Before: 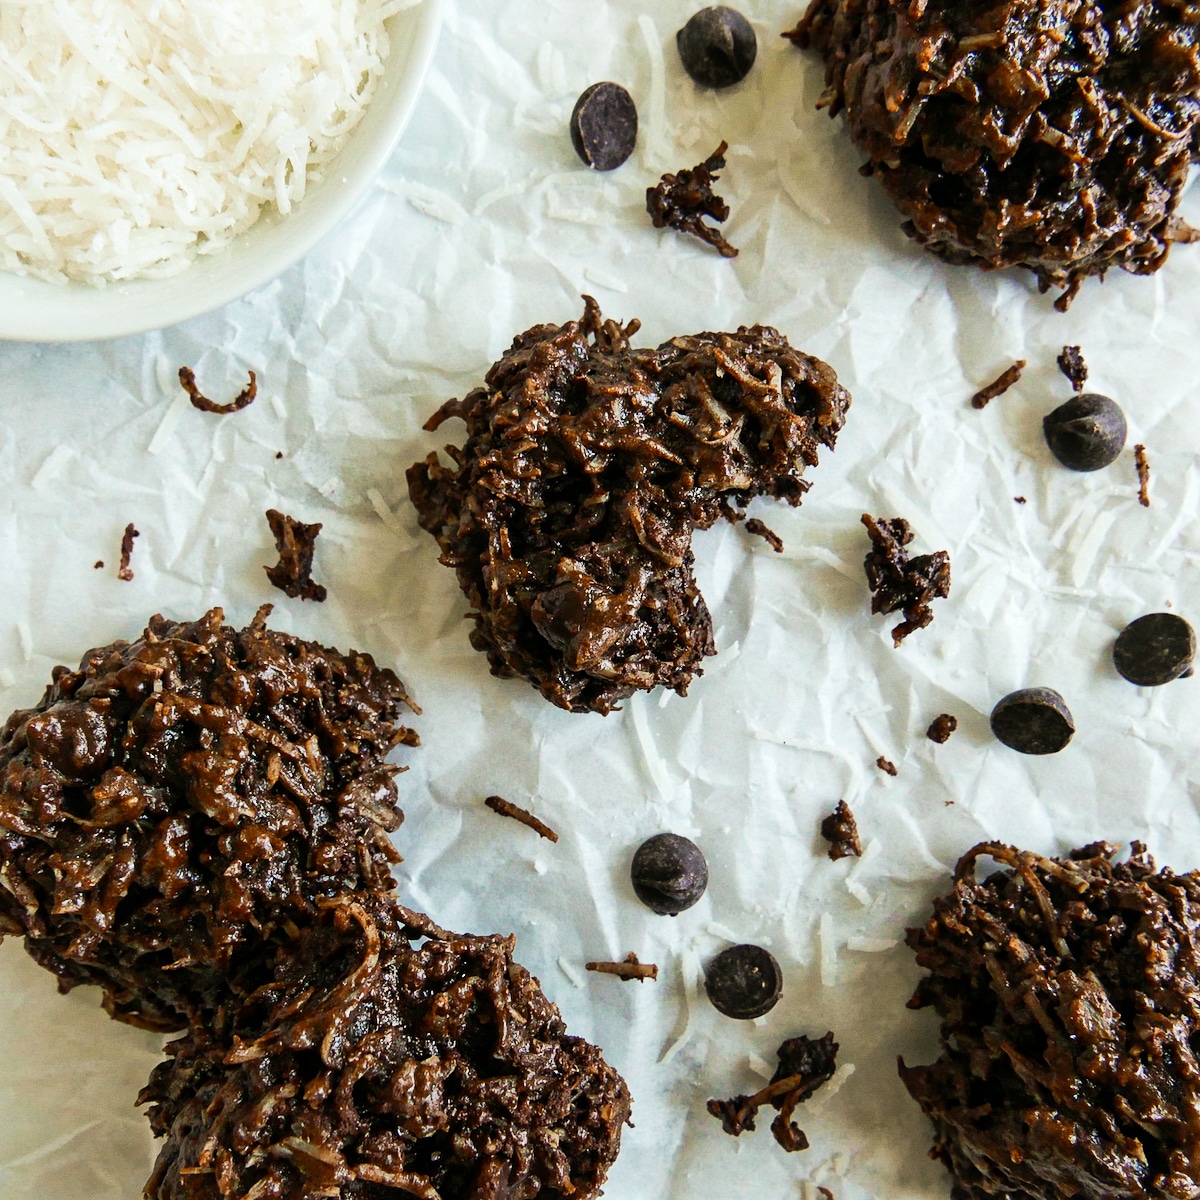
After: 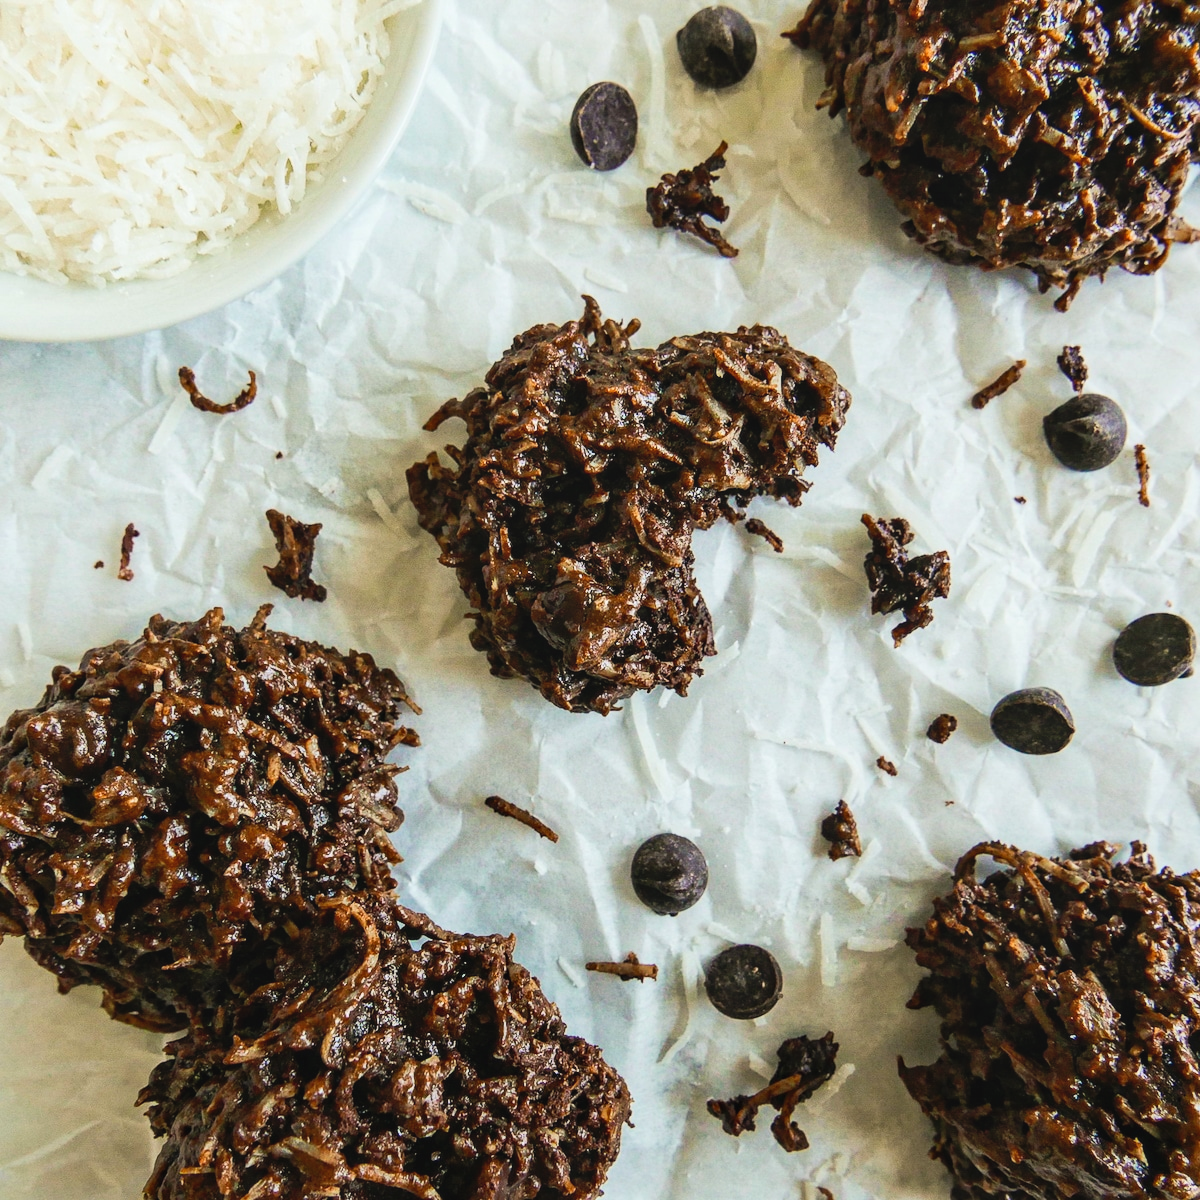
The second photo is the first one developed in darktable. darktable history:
local contrast: detail 109%
contrast brightness saturation: contrast 0.099, brightness 0.038, saturation 0.087
